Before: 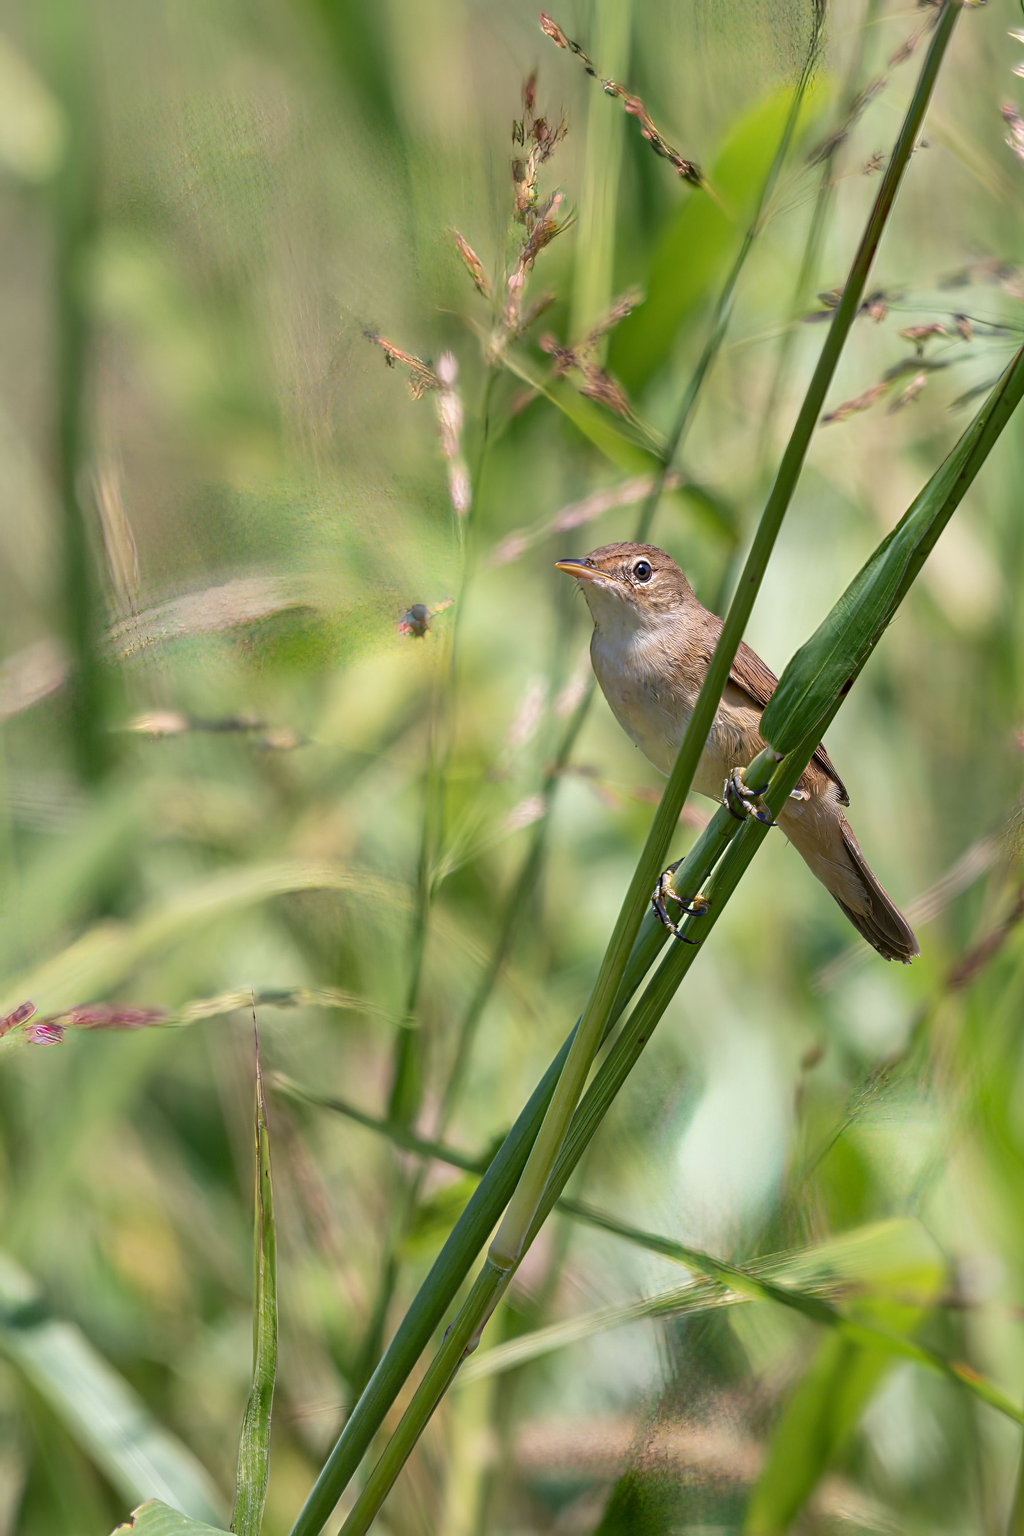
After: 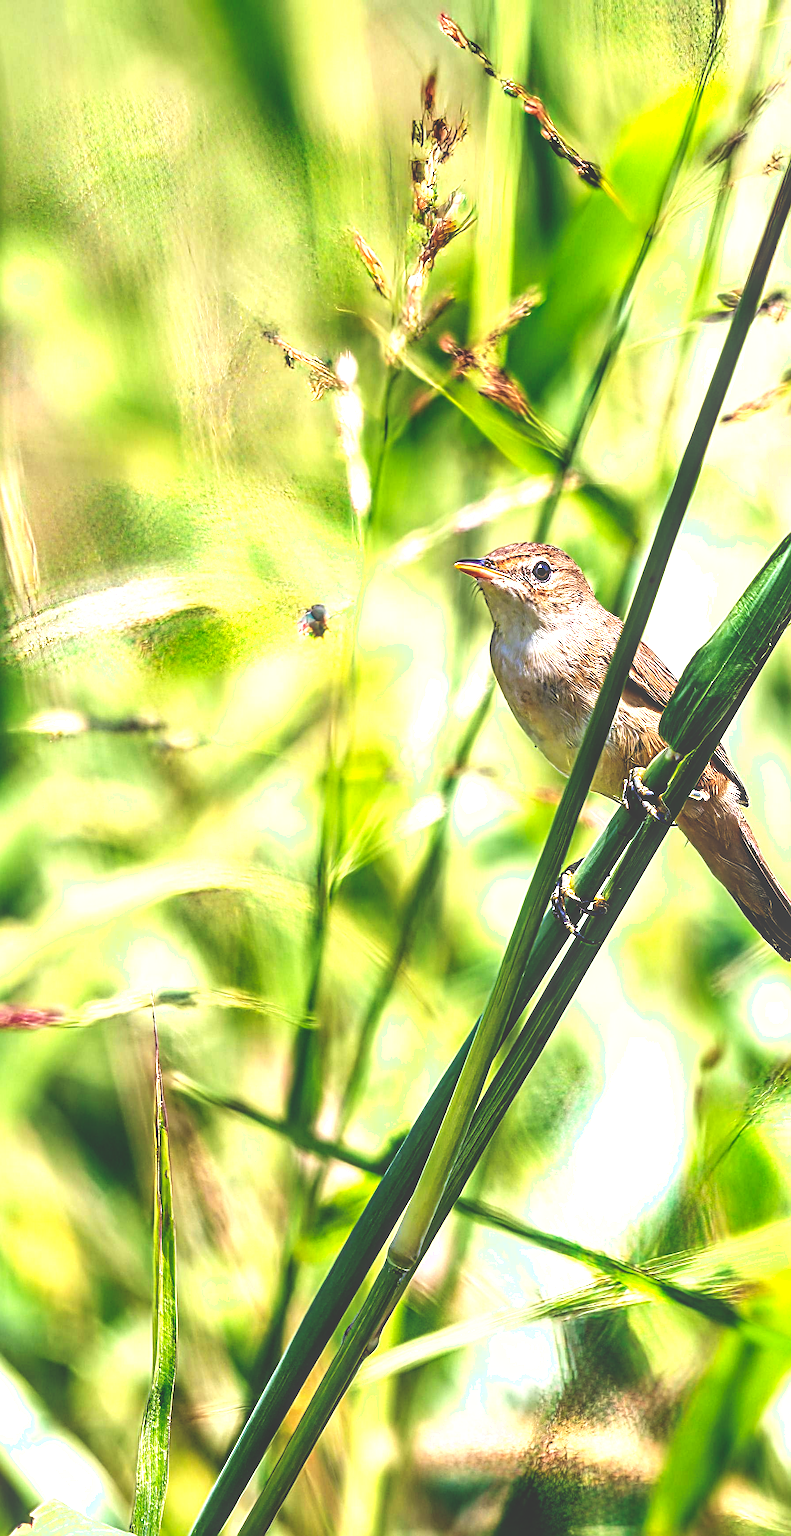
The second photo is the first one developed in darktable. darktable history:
exposure: black level correction 0, exposure 1.098 EV, compensate highlight preservation false
local contrast: on, module defaults
crop: left 9.864%, right 12.792%
sharpen: radius 3.972
base curve: curves: ch0 [(0, 0.036) (0.083, 0.04) (0.804, 1)], preserve colors none
